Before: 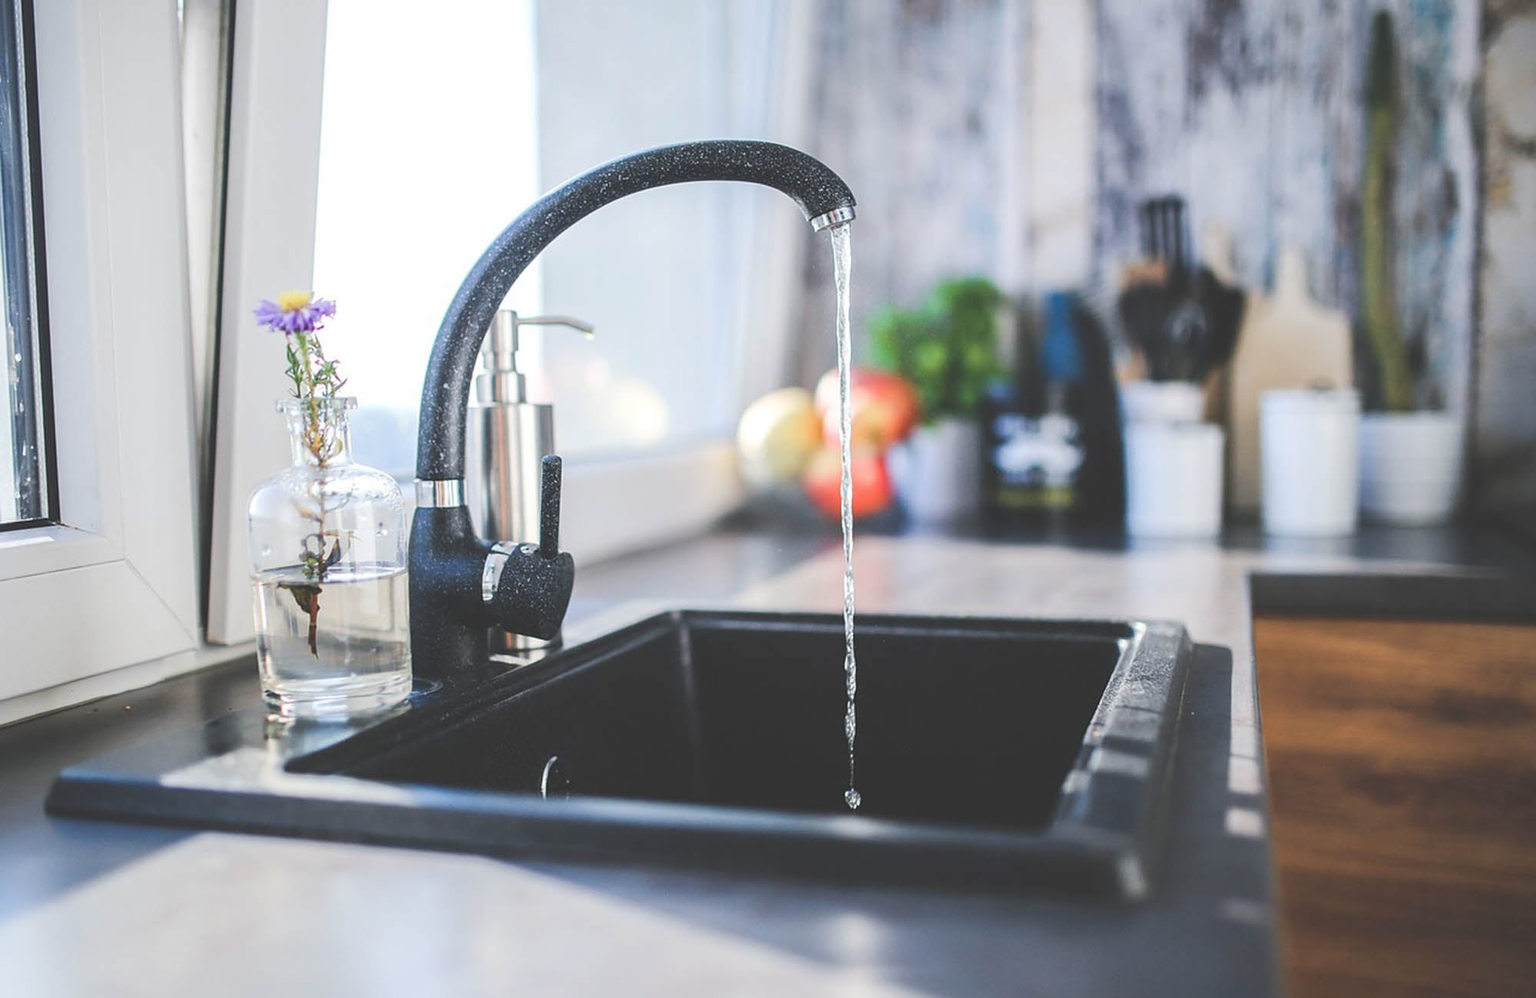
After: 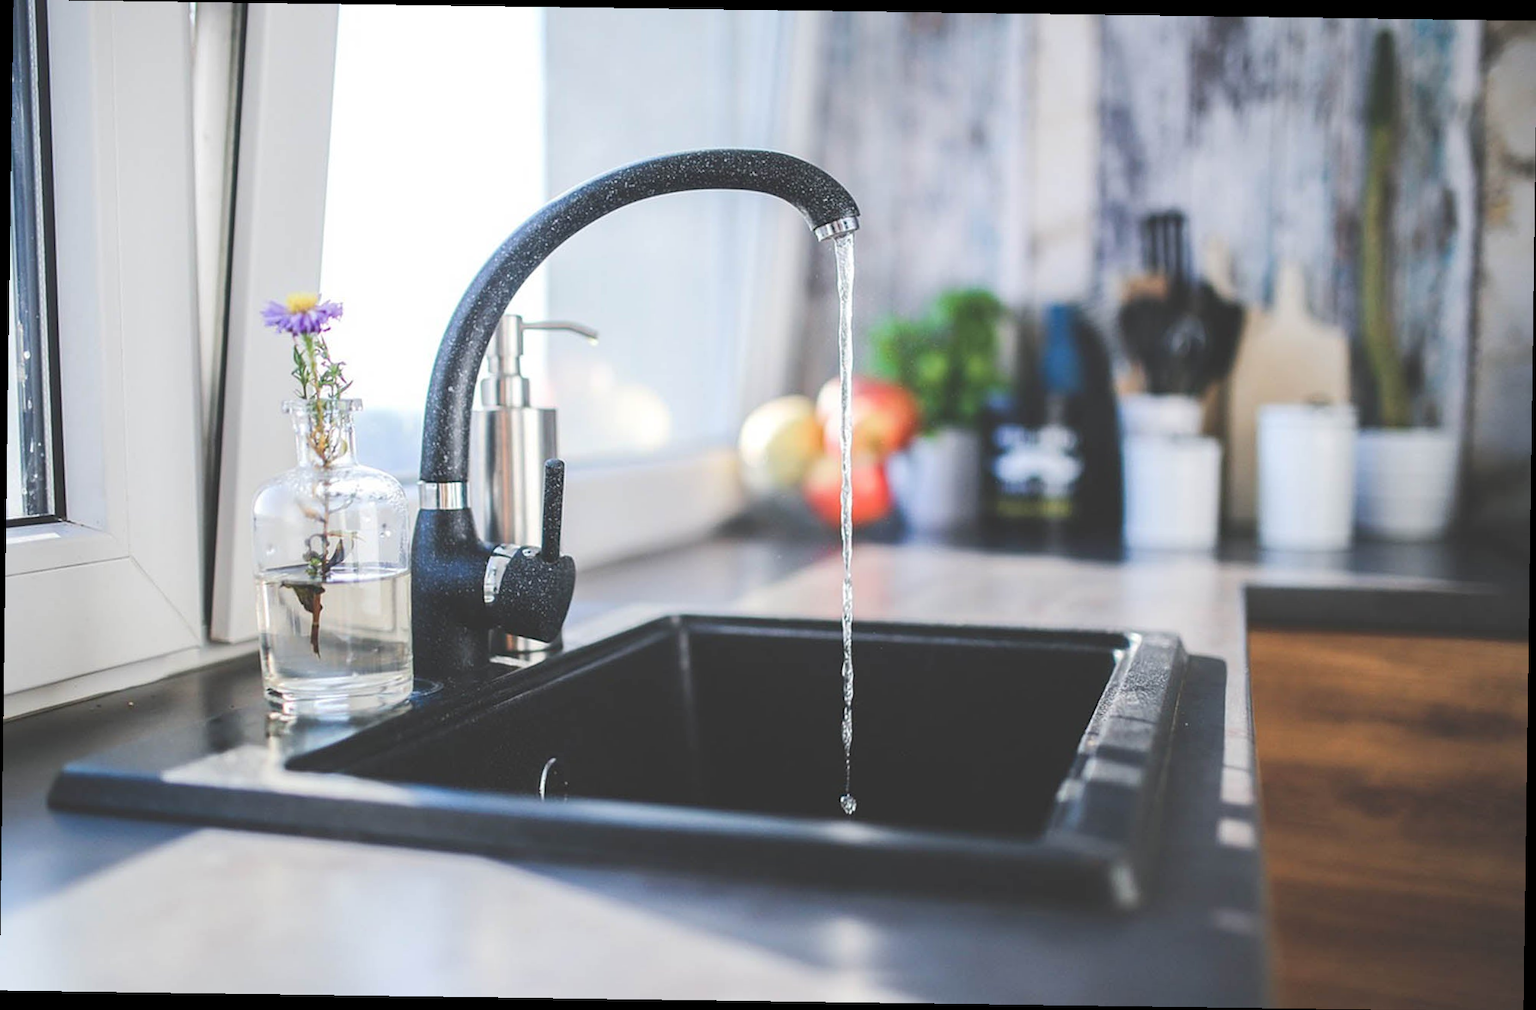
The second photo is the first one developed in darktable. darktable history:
rotate and perspective: rotation 0.8°, automatic cropping off
white balance: emerald 1
